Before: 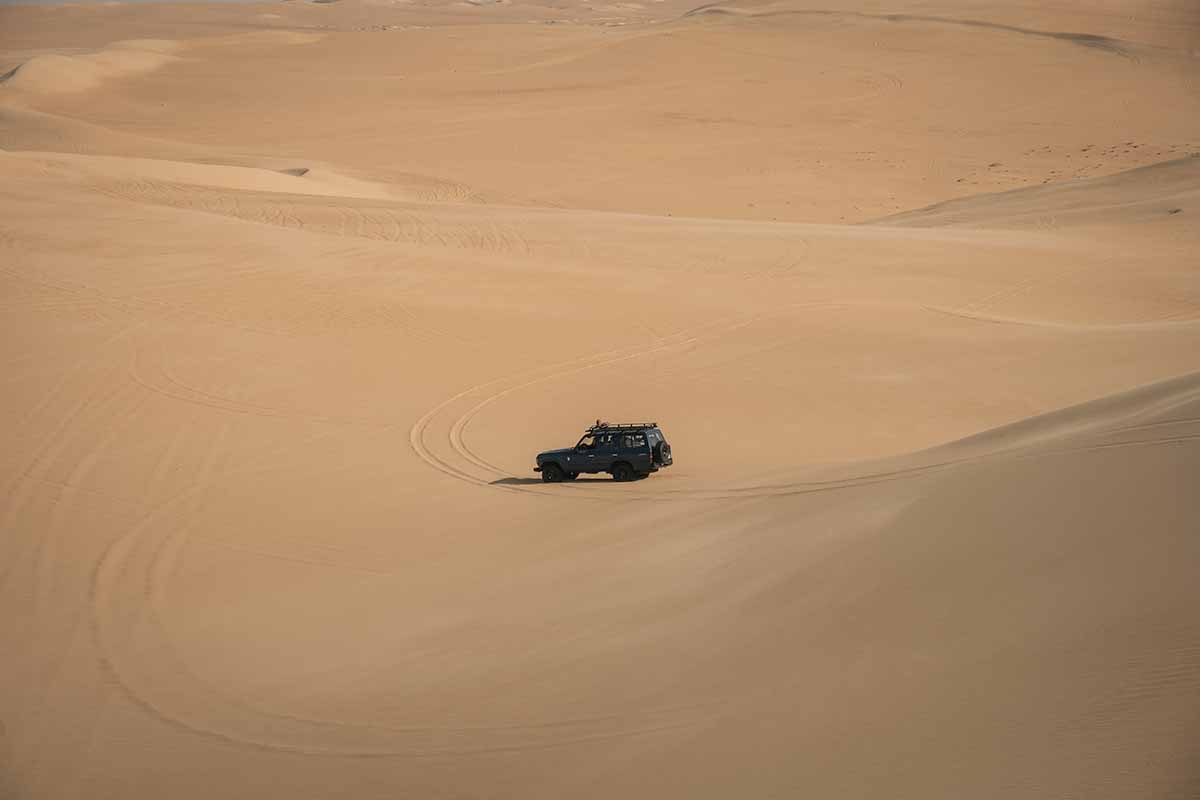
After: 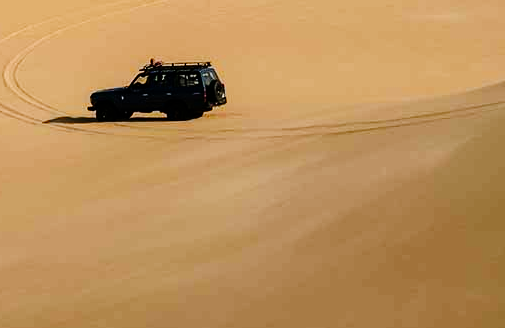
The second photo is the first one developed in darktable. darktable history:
crop: left 37.221%, top 45.169%, right 20.63%, bottom 13.777%
contrast brightness saturation: contrast 0.12, brightness -0.12, saturation 0.2
tone curve: curves: ch0 [(0, 0) (0.003, 0) (0.011, 0.001) (0.025, 0.001) (0.044, 0.003) (0.069, 0.009) (0.1, 0.018) (0.136, 0.032) (0.177, 0.074) (0.224, 0.13) (0.277, 0.218) (0.335, 0.321) (0.399, 0.425) (0.468, 0.523) (0.543, 0.617) (0.623, 0.708) (0.709, 0.789) (0.801, 0.873) (0.898, 0.967) (1, 1)], preserve colors none
